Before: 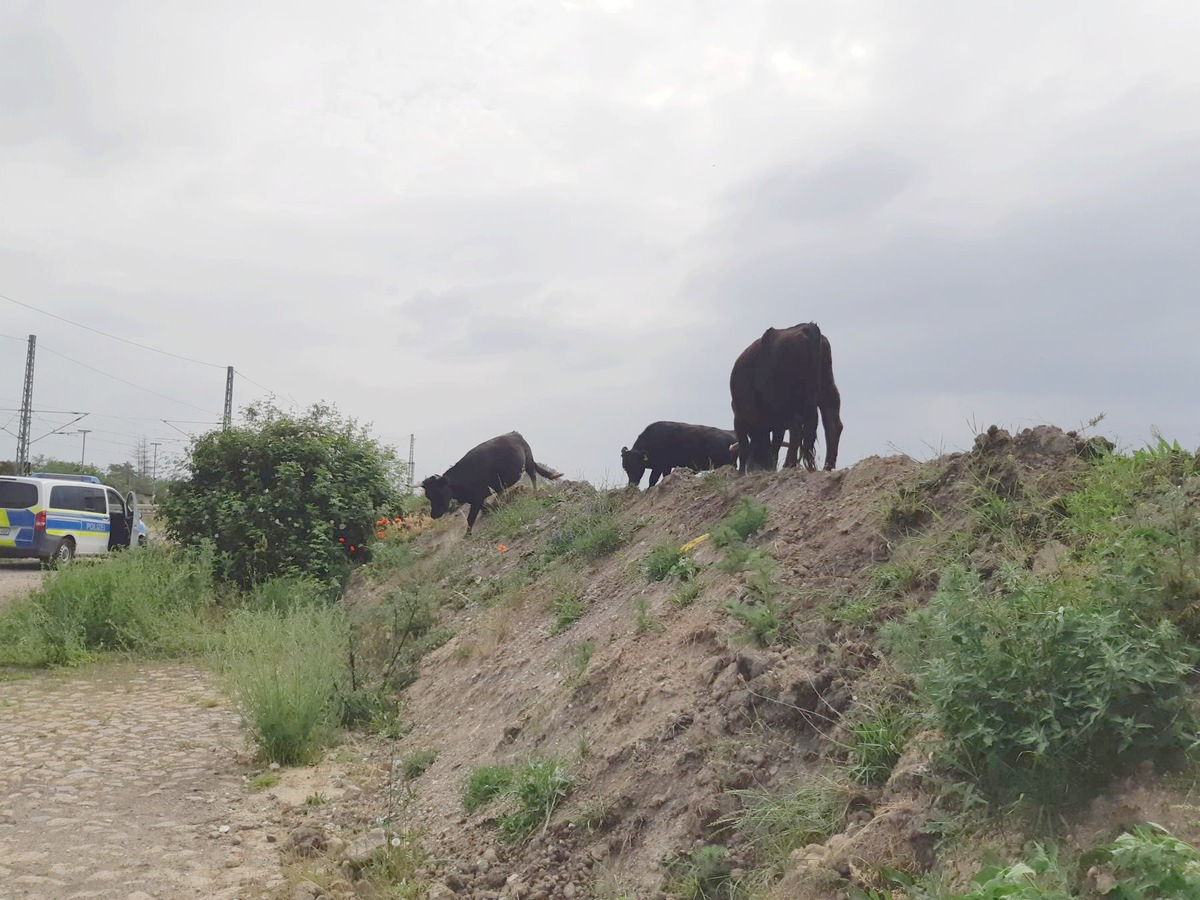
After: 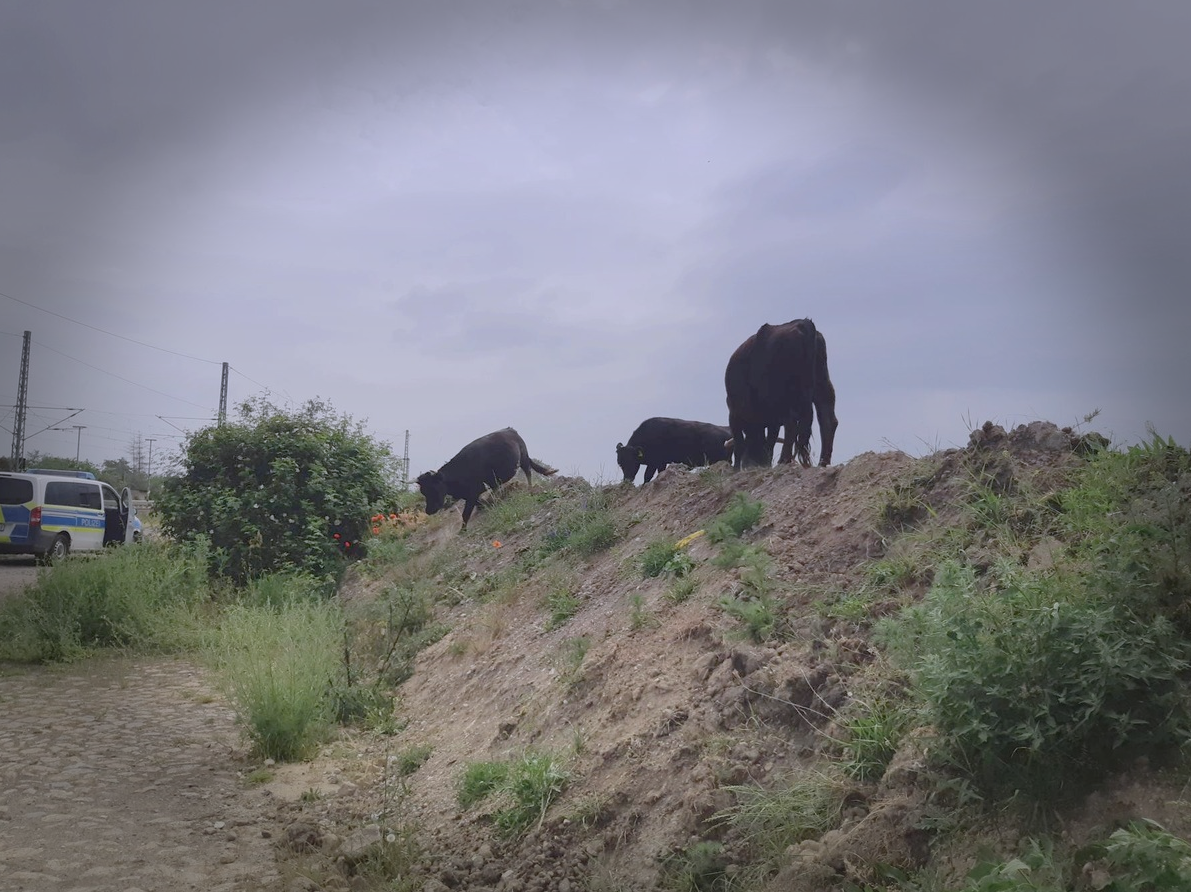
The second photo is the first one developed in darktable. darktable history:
crop: left 0.434%, top 0.485%, right 0.244%, bottom 0.386%
graduated density: hue 238.83°, saturation 50%
vignetting: fall-off start 66.7%, fall-off radius 39.74%, brightness -0.576, saturation -0.258, automatic ratio true, width/height ratio 0.671, dithering 16-bit output
